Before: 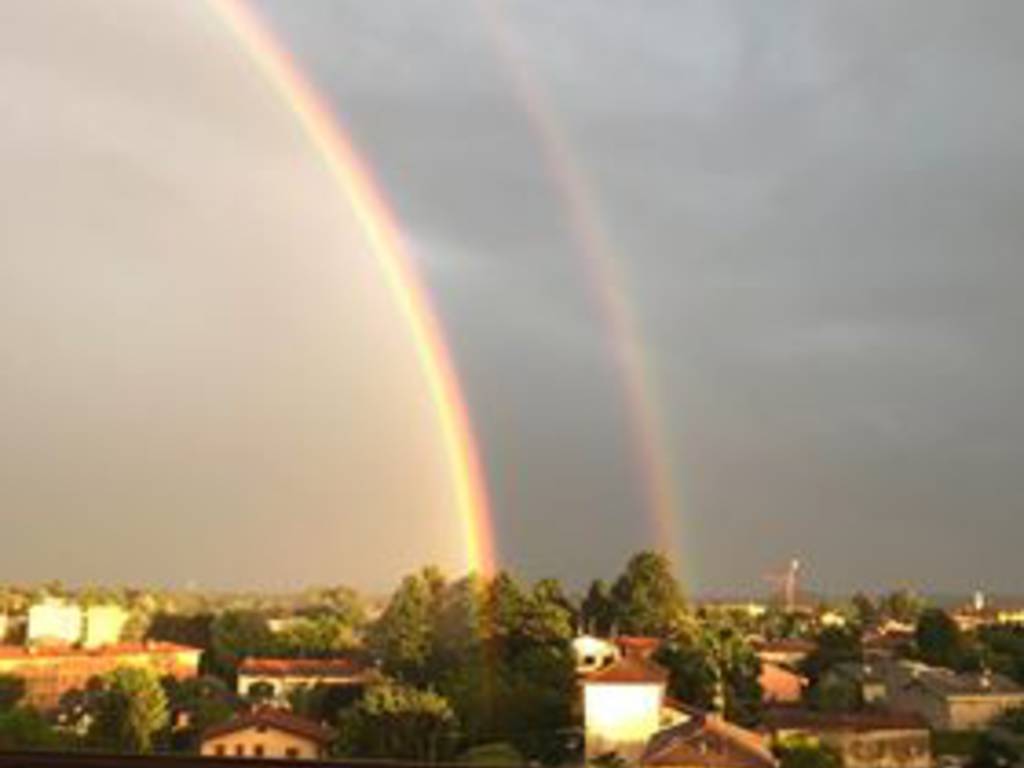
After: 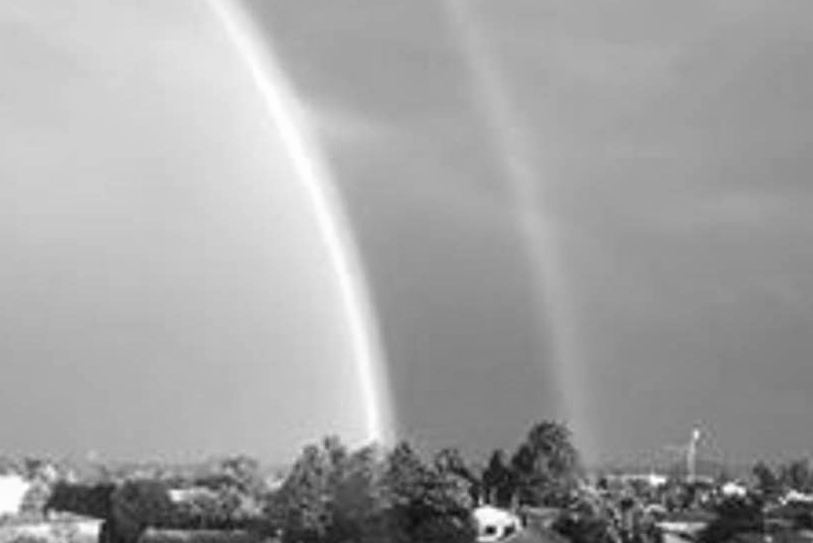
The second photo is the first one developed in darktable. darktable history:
local contrast: on, module defaults
crop: left 9.712%, top 16.928%, right 10.845%, bottom 12.332%
monochrome: a 32, b 64, size 2.3, highlights 1
color correction: highlights a* -4.28, highlights b* 6.53
sharpen: on, module defaults
velvia: on, module defaults
white balance: emerald 1
